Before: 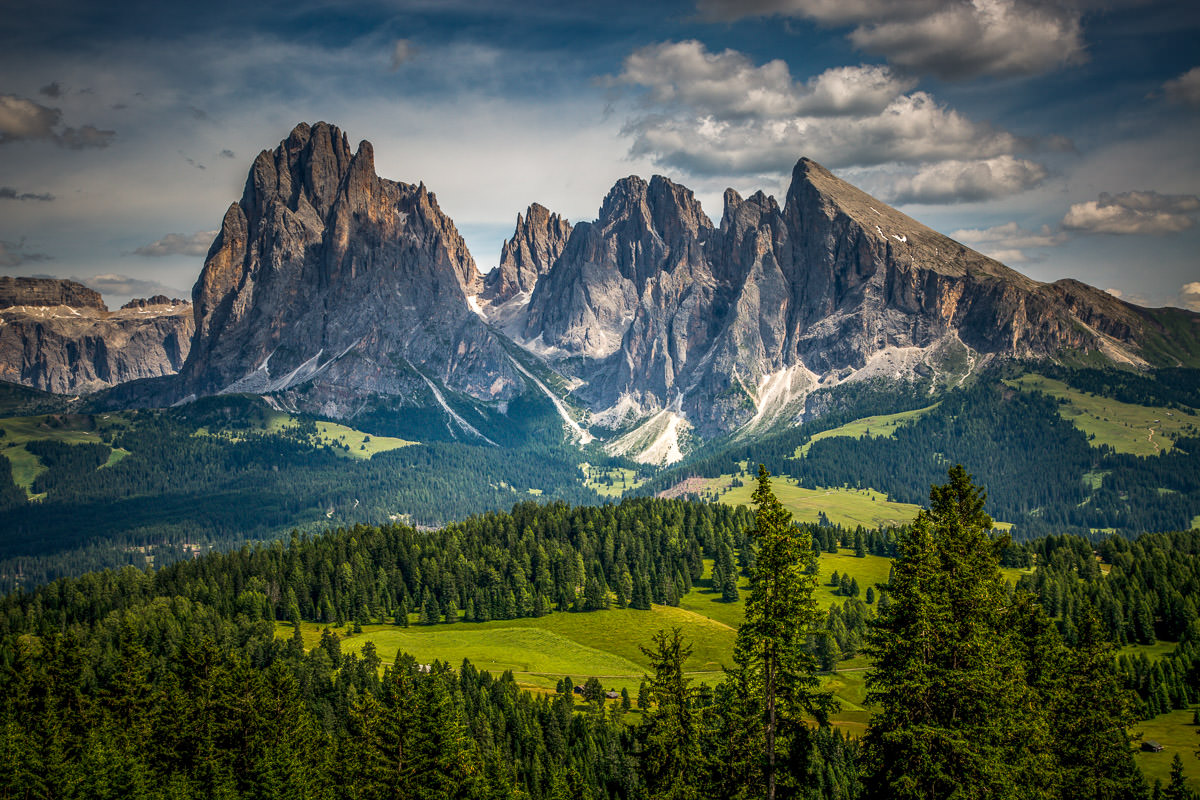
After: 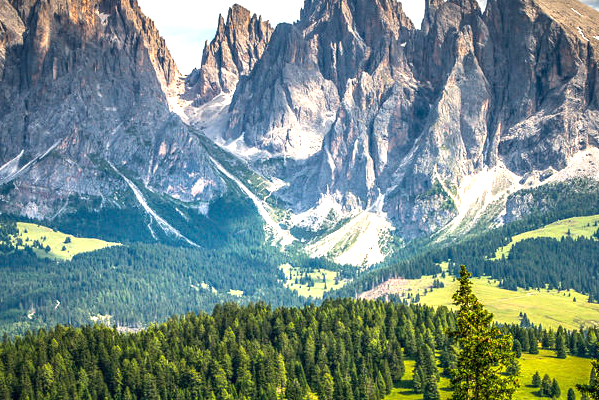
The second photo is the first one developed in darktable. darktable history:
exposure: black level correction 0, exposure 1 EV, compensate exposure bias true, compensate highlight preservation false
crop: left 25%, top 25%, right 25%, bottom 25%
